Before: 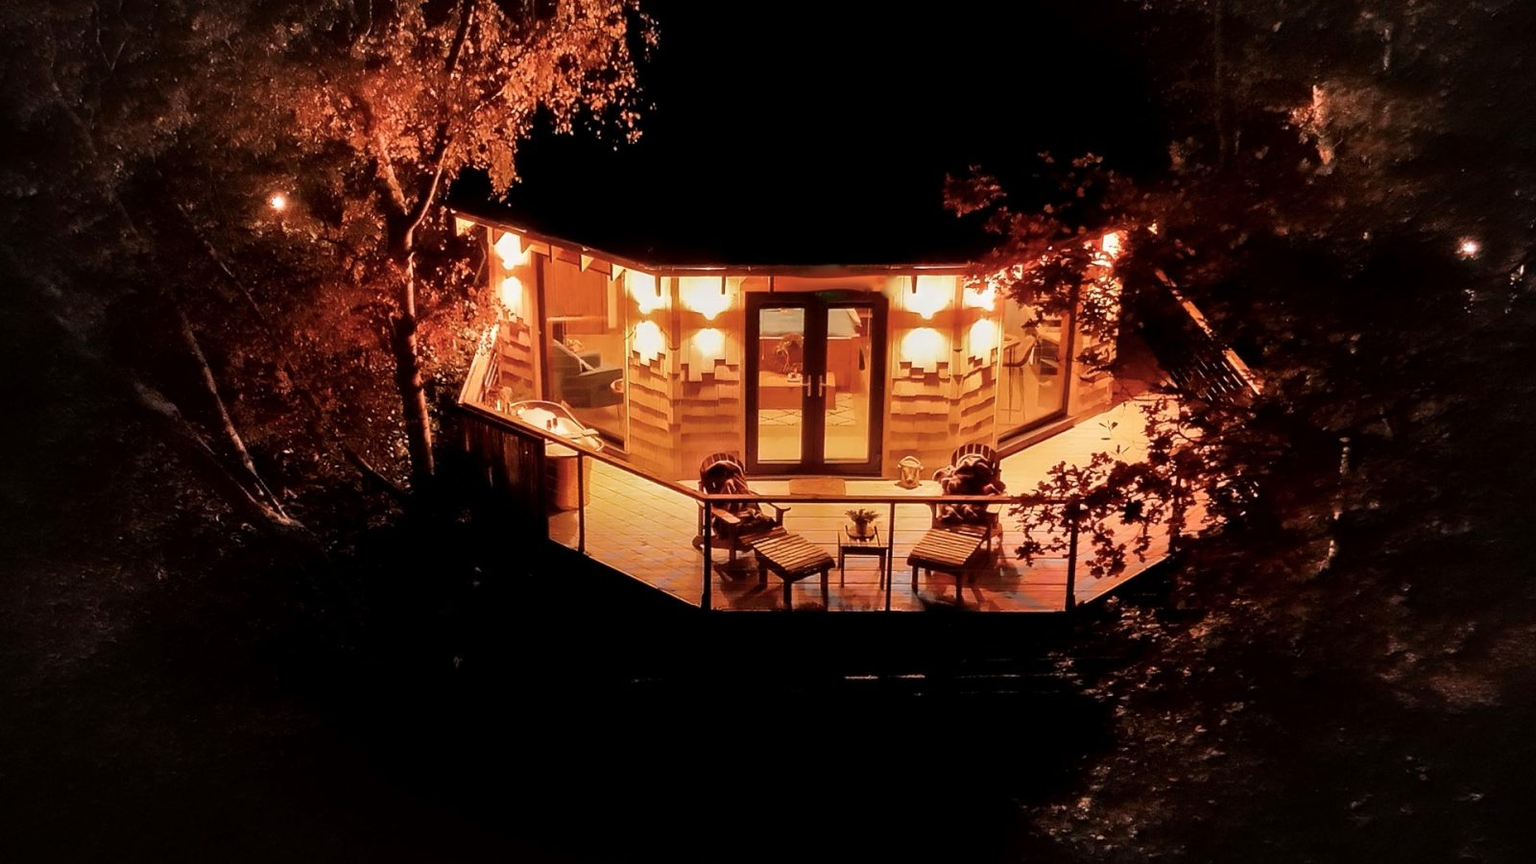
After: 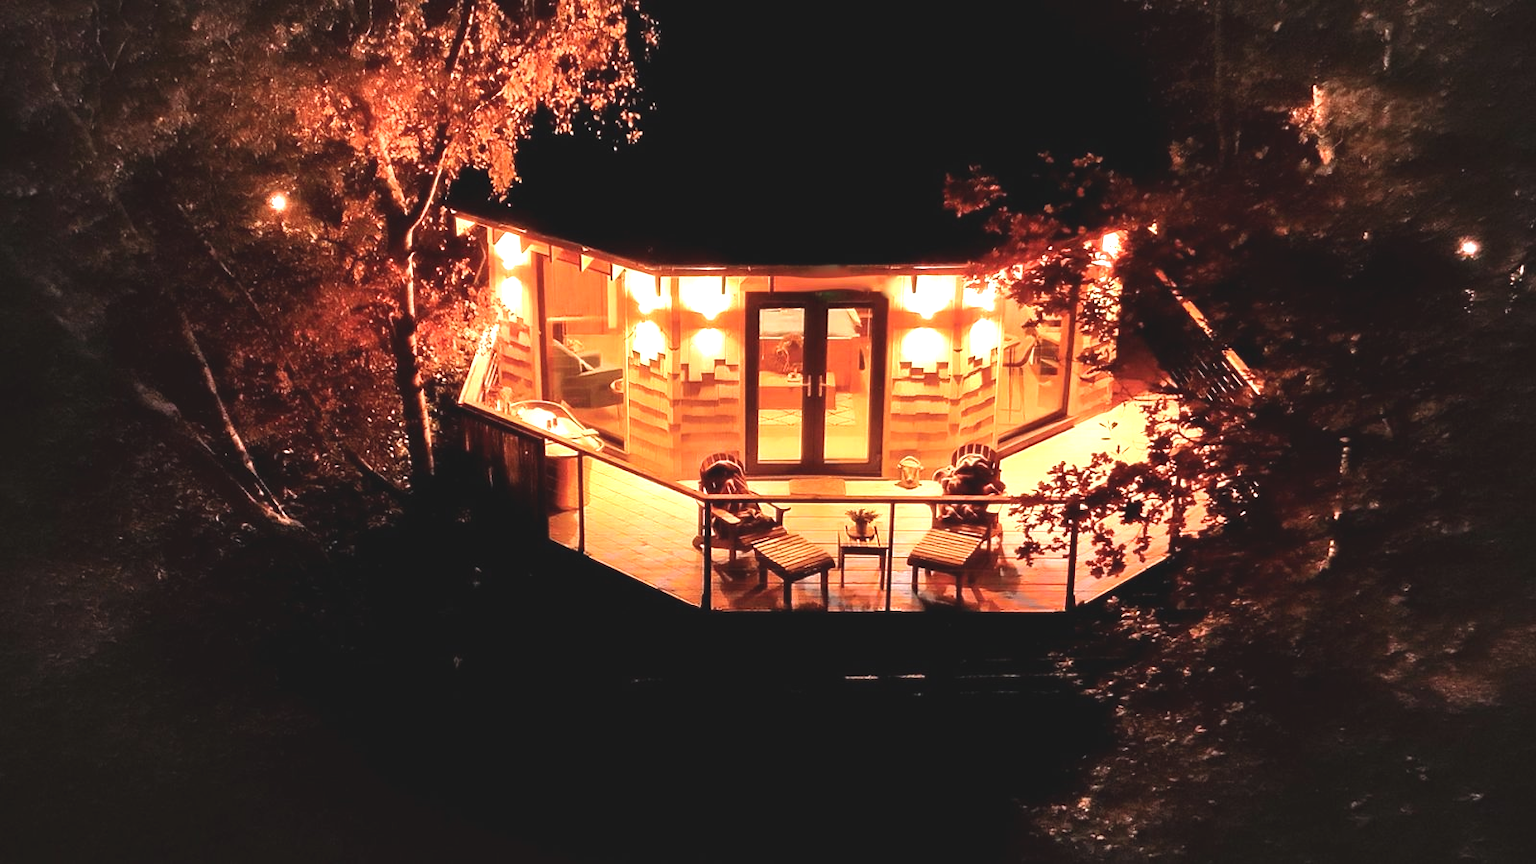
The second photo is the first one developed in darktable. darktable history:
exposure: black level correction -0.005, exposure 1.005 EV, compensate exposure bias true, compensate highlight preservation false
